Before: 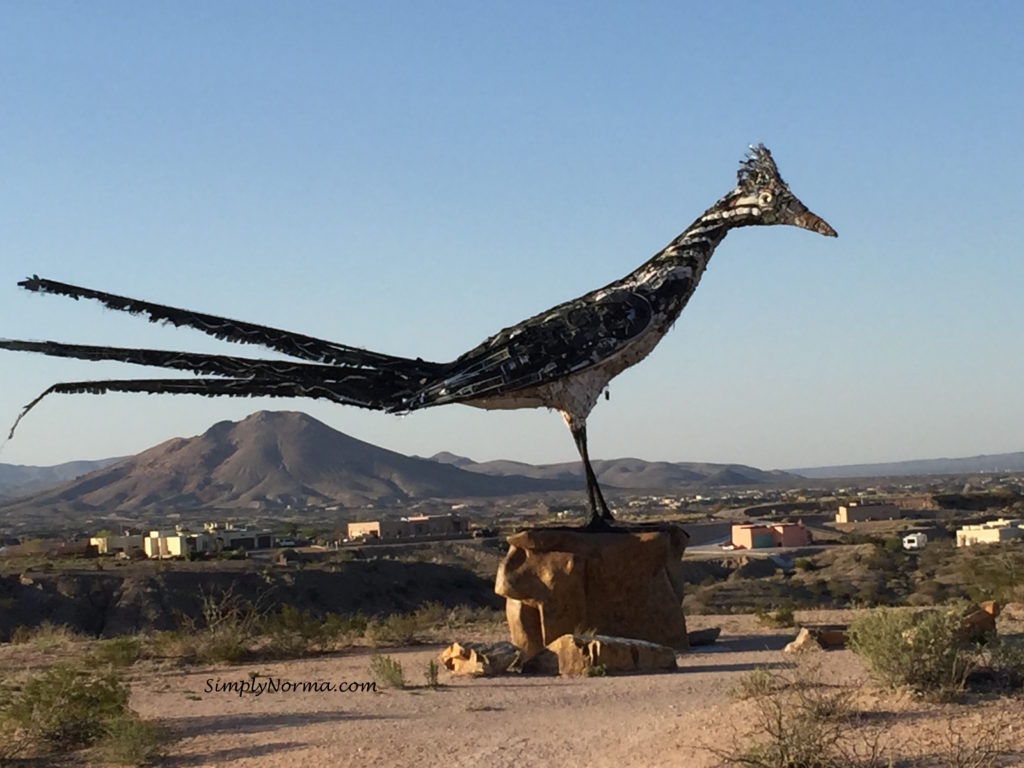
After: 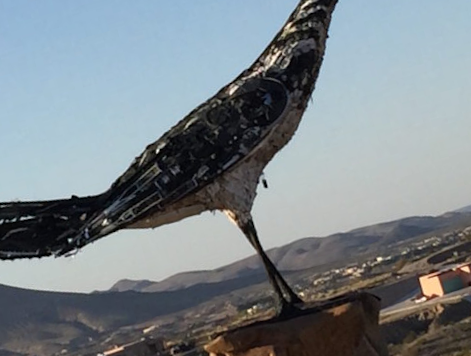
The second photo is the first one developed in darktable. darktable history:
rotate and perspective: rotation -14.8°, crop left 0.1, crop right 0.903, crop top 0.25, crop bottom 0.748
crop: left 32.075%, top 10.976%, right 18.355%, bottom 17.596%
